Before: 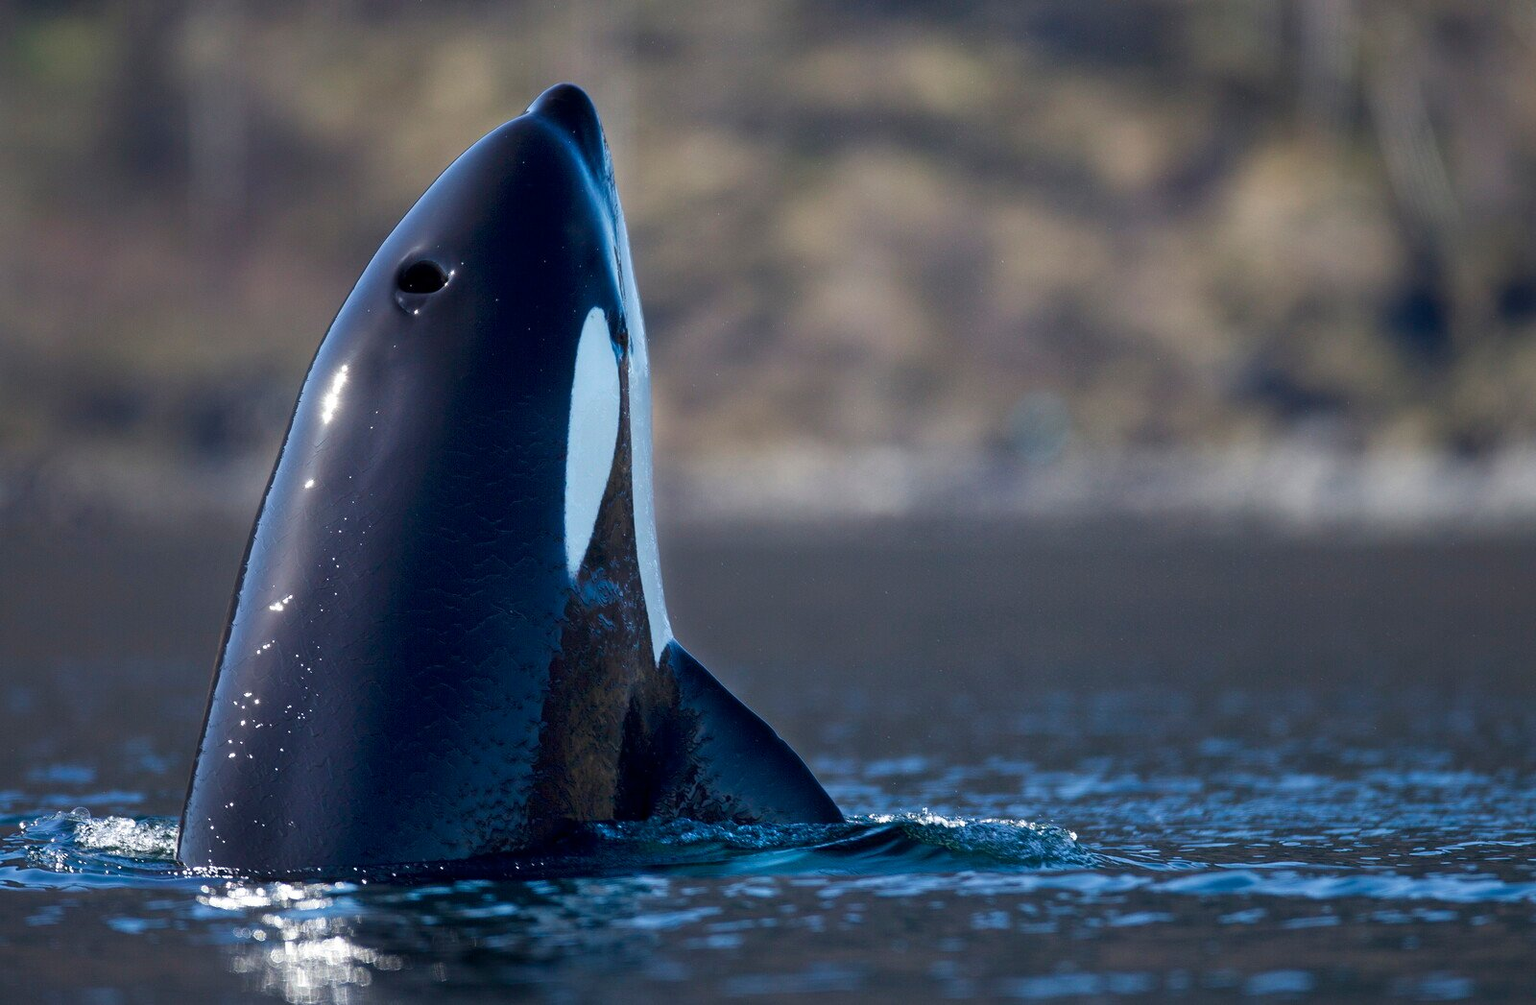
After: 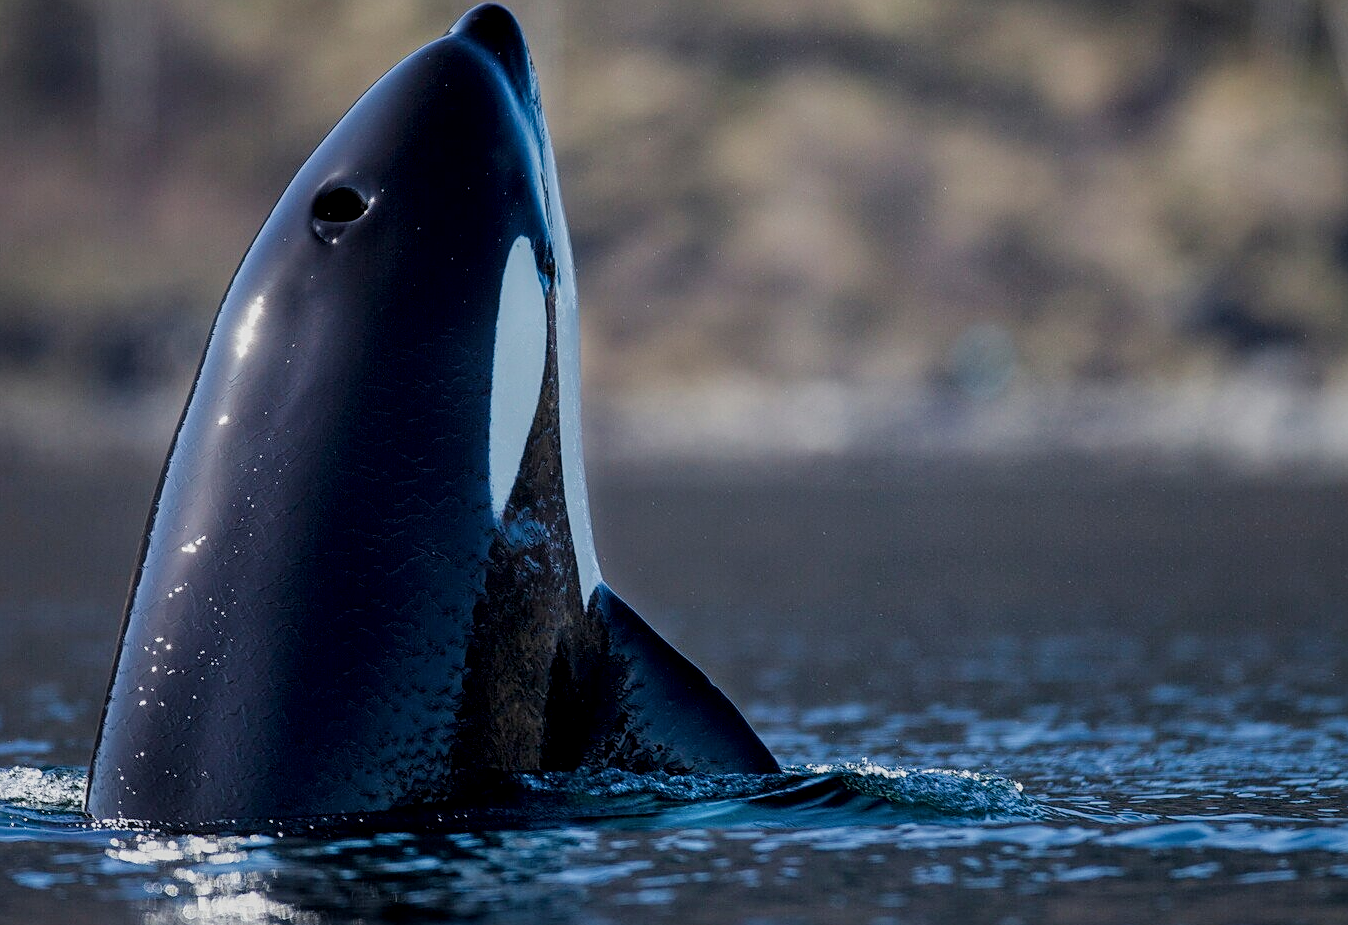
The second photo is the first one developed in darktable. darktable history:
sharpen: on, module defaults
crop: left 6.188%, top 8.041%, right 9.532%, bottom 3.598%
local contrast: on, module defaults
filmic rgb: black relative exposure -7.65 EV, white relative exposure 4.56 EV, hardness 3.61
